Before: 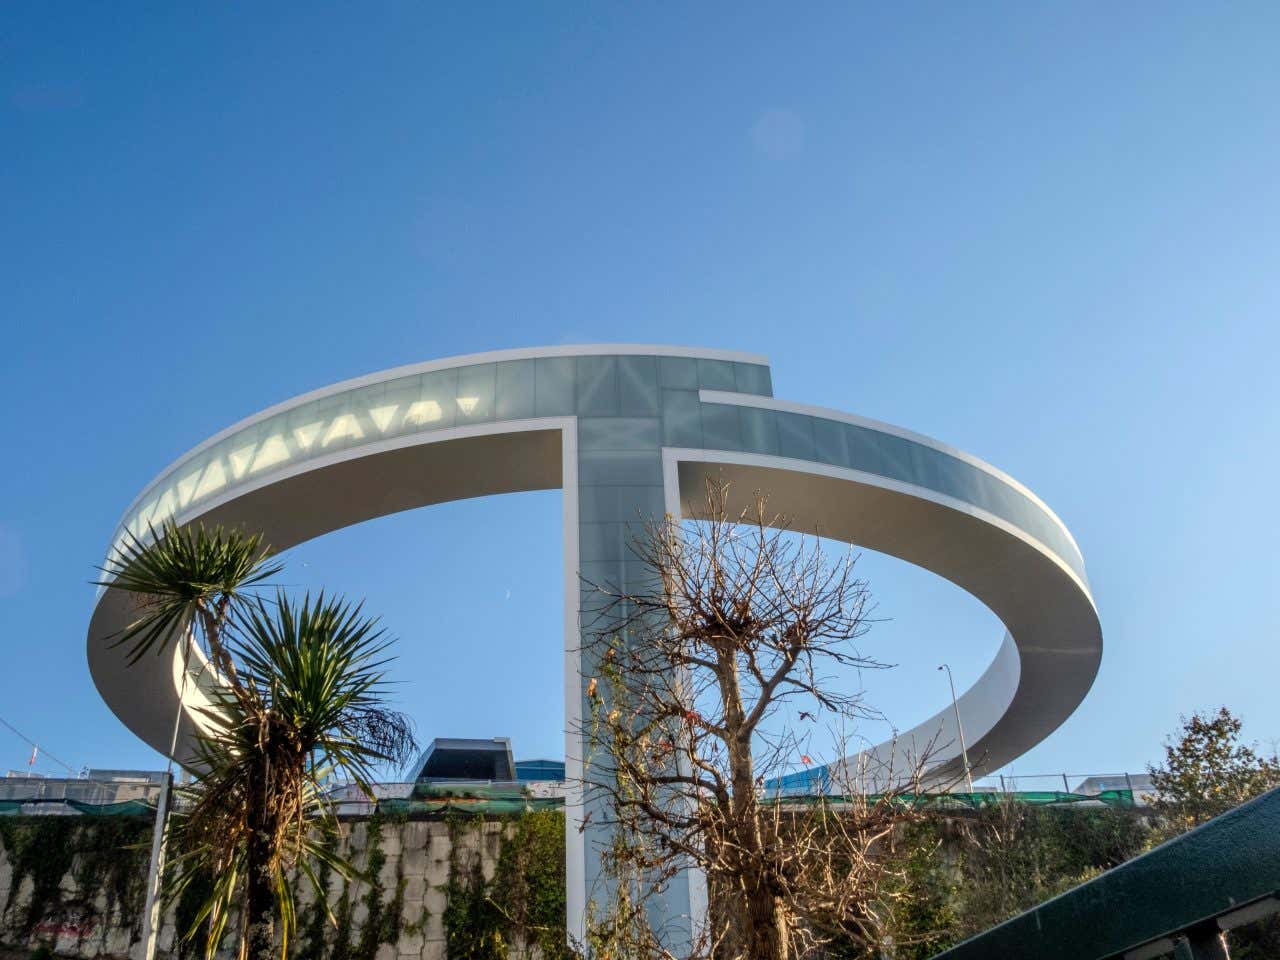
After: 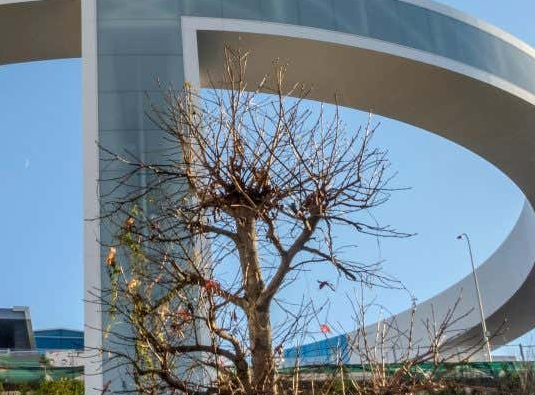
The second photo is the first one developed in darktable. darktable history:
crop: left 37.638%, top 44.974%, right 20.527%, bottom 13.791%
